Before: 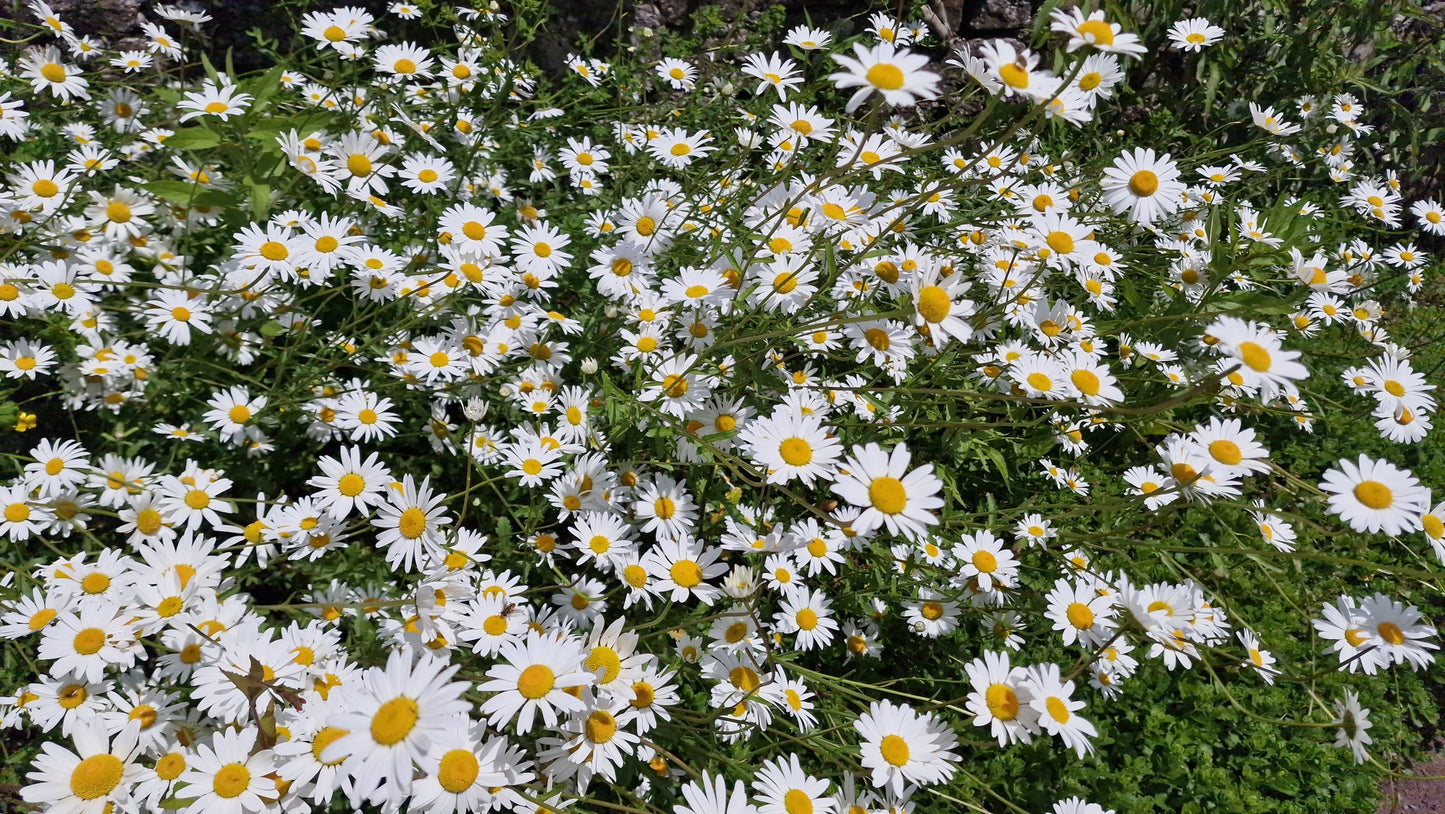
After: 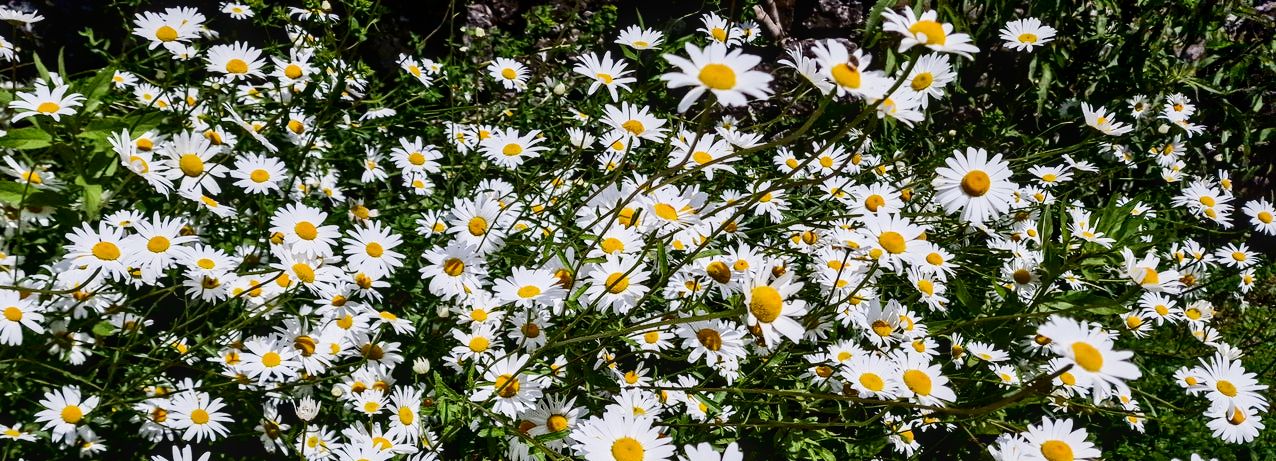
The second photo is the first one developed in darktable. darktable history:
contrast brightness saturation: contrast 0.236, brightness -0.23, saturation 0.137
local contrast: on, module defaults
levels: mode automatic, gray 50.78%
crop and rotate: left 11.646%, bottom 43.298%
filmic rgb: middle gray luminance 28.85%, black relative exposure -10.36 EV, white relative exposure 5.48 EV, target black luminance 0%, hardness 3.96, latitude 2.4%, contrast 1.126, highlights saturation mix 6.2%, shadows ↔ highlights balance 15.76%
exposure: black level correction 0, exposure 0.499 EV, compensate highlight preservation false
shadows and highlights: radius 335.77, shadows 64.61, highlights 5.51, compress 87.34%, soften with gaussian
